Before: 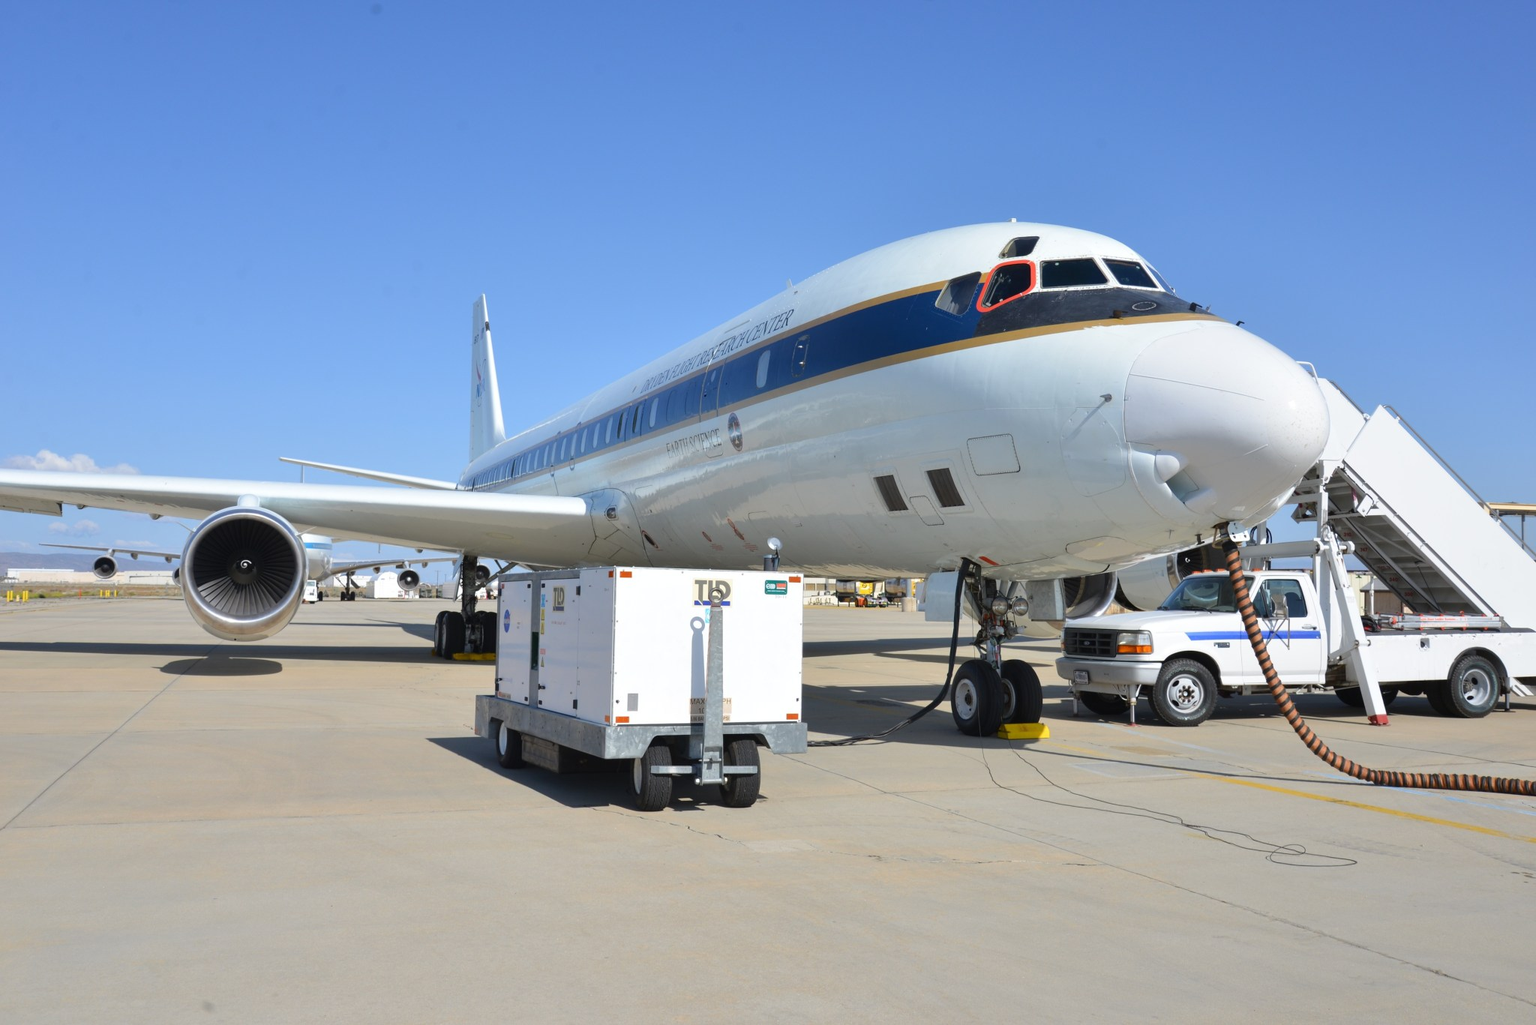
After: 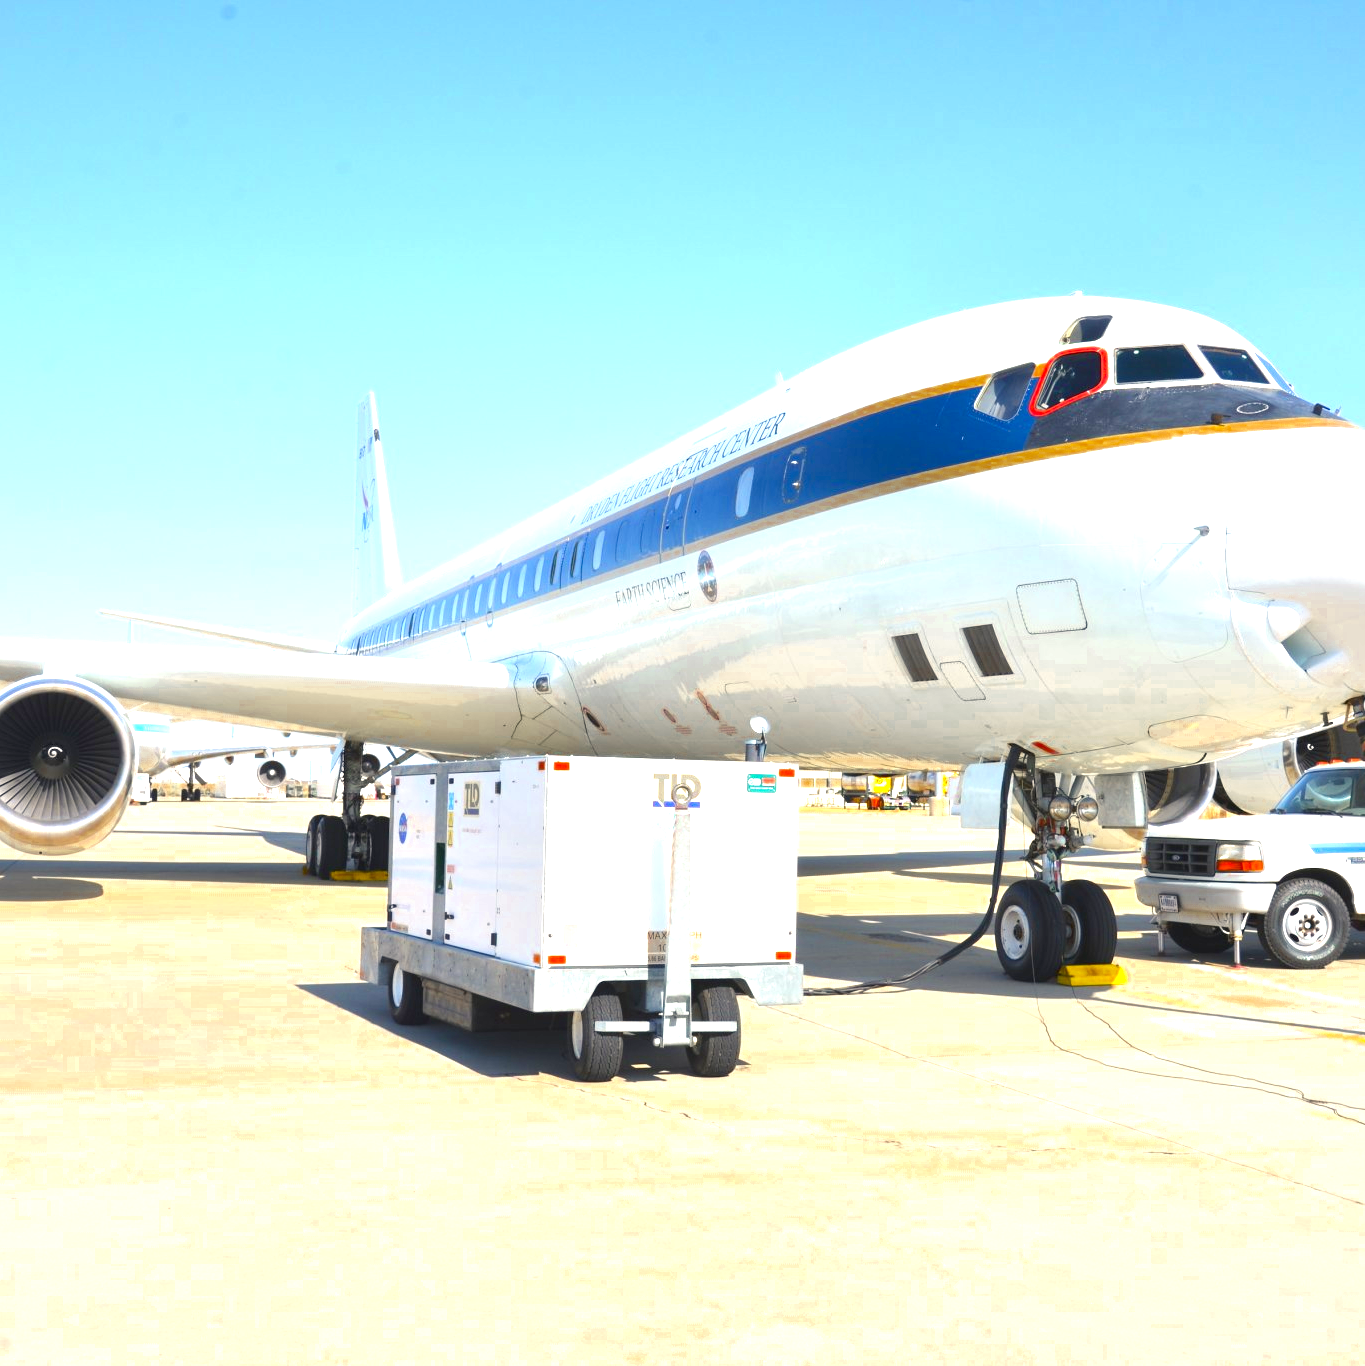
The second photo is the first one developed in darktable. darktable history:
color balance rgb: highlights gain › chroma 2.995%, highlights gain › hue 76.24°, linear chroma grading › global chroma 14.523%, perceptual saturation grading › global saturation 0.625%
crop and rotate: left 13.361%, right 19.976%
exposure: black level correction 0, exposure 1.505 EV, compensate highlight preservation false
color zones: curves: ch0 [(0.11, 0.396) (0.195, 0.36) (0.25, 0.5) (0.303, 0.412) (0.357, 0.544) (0.75, 0.5) (0.967, 0.328)]; ch1 [(0, 0.468) (0.112, 0.512) (0.202, 0.6) (0.25, 0.5) (0.307, 0.352) (0.357, 0.544) (0.75, 0.5) (0.963, 0.524)]
